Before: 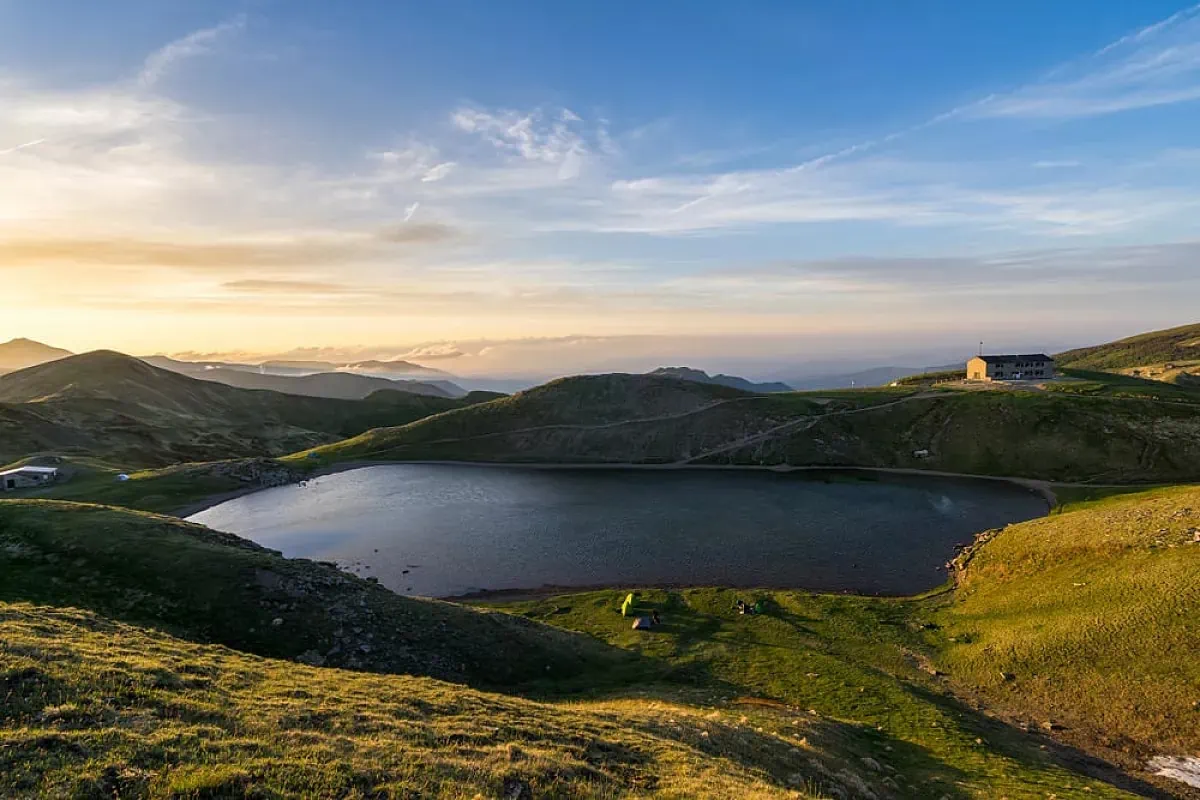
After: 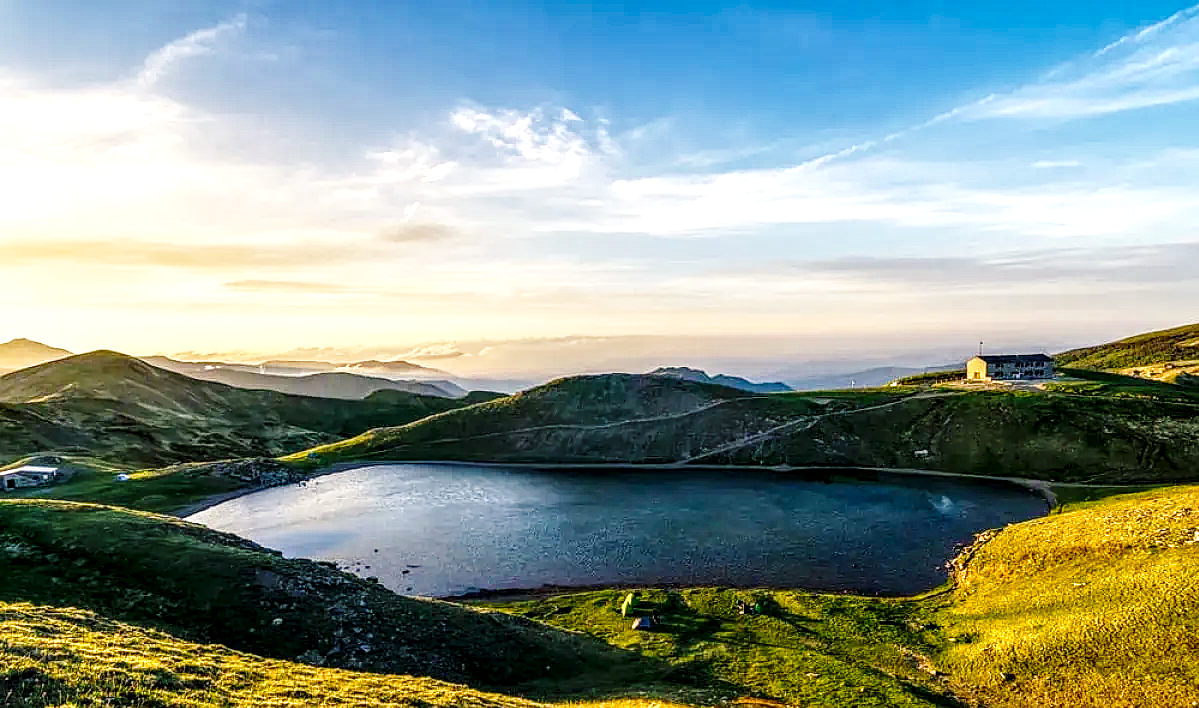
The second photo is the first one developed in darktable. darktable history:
base curve: curves: ch0 [(0, 0) (0.028, 0.03) (0.121, 0.232) (0.46, 0.748) (0.859, 0.968) (1, 1)], preserve colors none
sharpen: radius 1.272, amount 0.305, threshold 0
local contrast: highlights 19%, detail 186%
color balance rgb: shadows lift › chroma 2%, shadows lift › hue 219.6°, power › hue 313.2°, highlights gain › chroma 3%, highlights gain › hue 75.6°, global offset › luminance 0.5%, perceptual saturation grading › global saturation 15.33%, perceptual saturation grading › highlights -19.33%, perceptual saturation grading › shadows 20%, global vibrance 20%
crop and rotate: top 0%, bottom 11.49%
